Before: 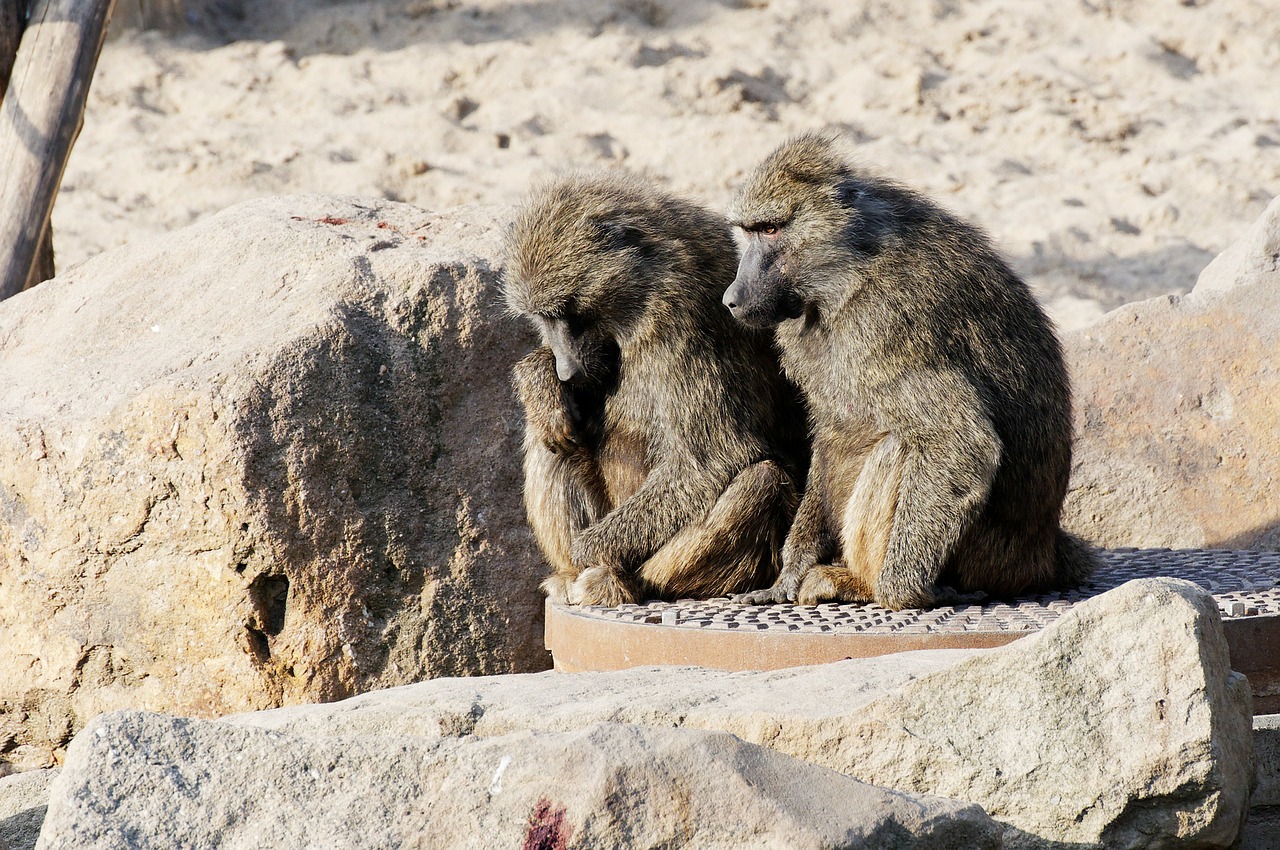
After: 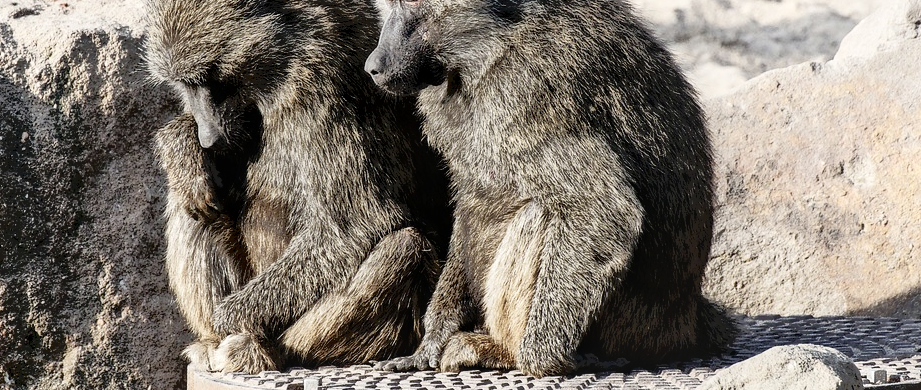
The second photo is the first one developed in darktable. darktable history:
contrast brightness saturation: contrast 0.253, saturation -0.32
local contrast: on, module defaults
crop and rotate: left 28.001%, top 27.603%, bottom 26.425%
tone equalizer: -7 EV -0.623 EV, -6 EV 0.964 EV, -5 EV -0.44 EV, -4 EV 0.449 EV, -3 EV 0.429 EV, -2 EV 0.18 EV, -1 EV -0.128 EV, +0 EV -0.383 EV, mask exposure compensation -0.497 EV
